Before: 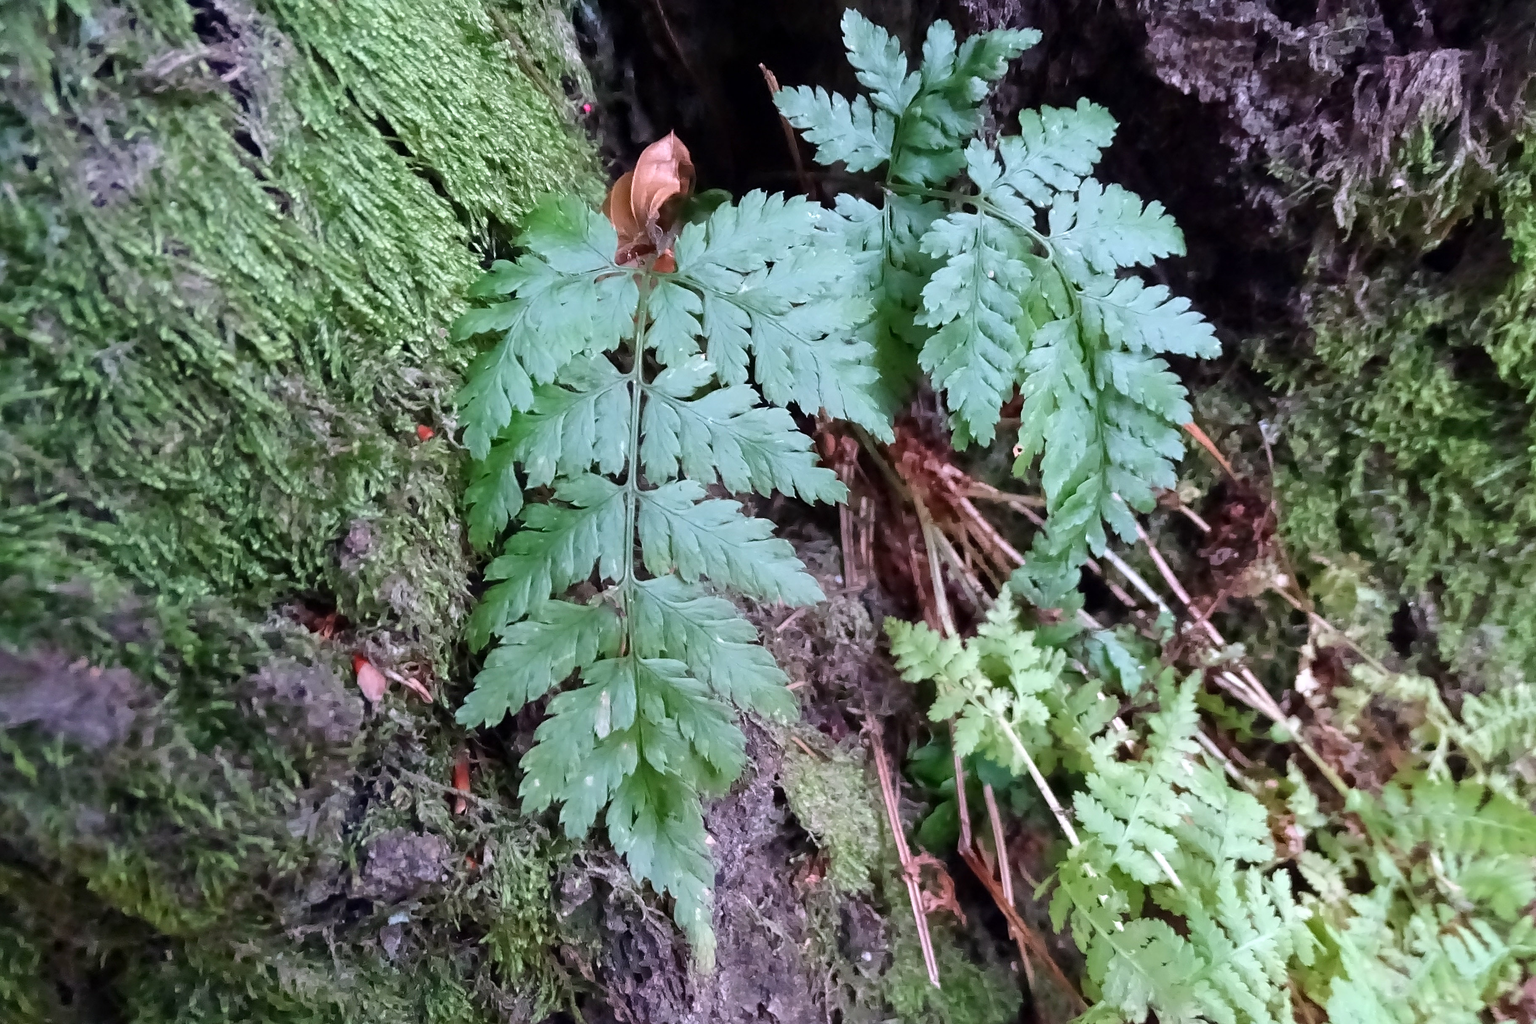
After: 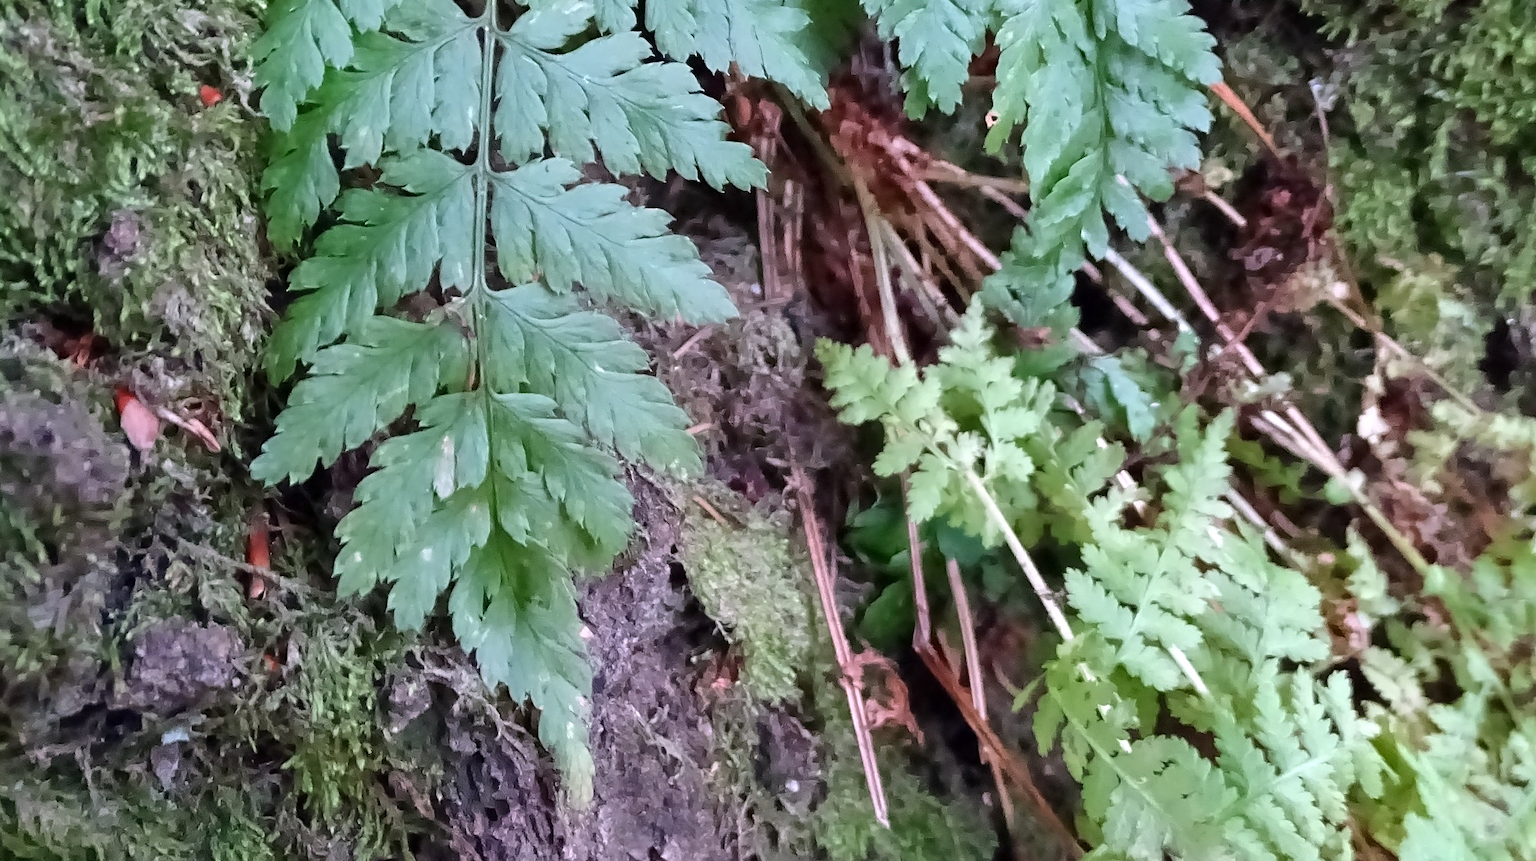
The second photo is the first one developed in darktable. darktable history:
shadows and highlights: shadows 20.86, highlights -35.58, soften with gaussian
crop and rotate: left 17.298%, top 35.201%, right 6.847%, bottom 0.975%
